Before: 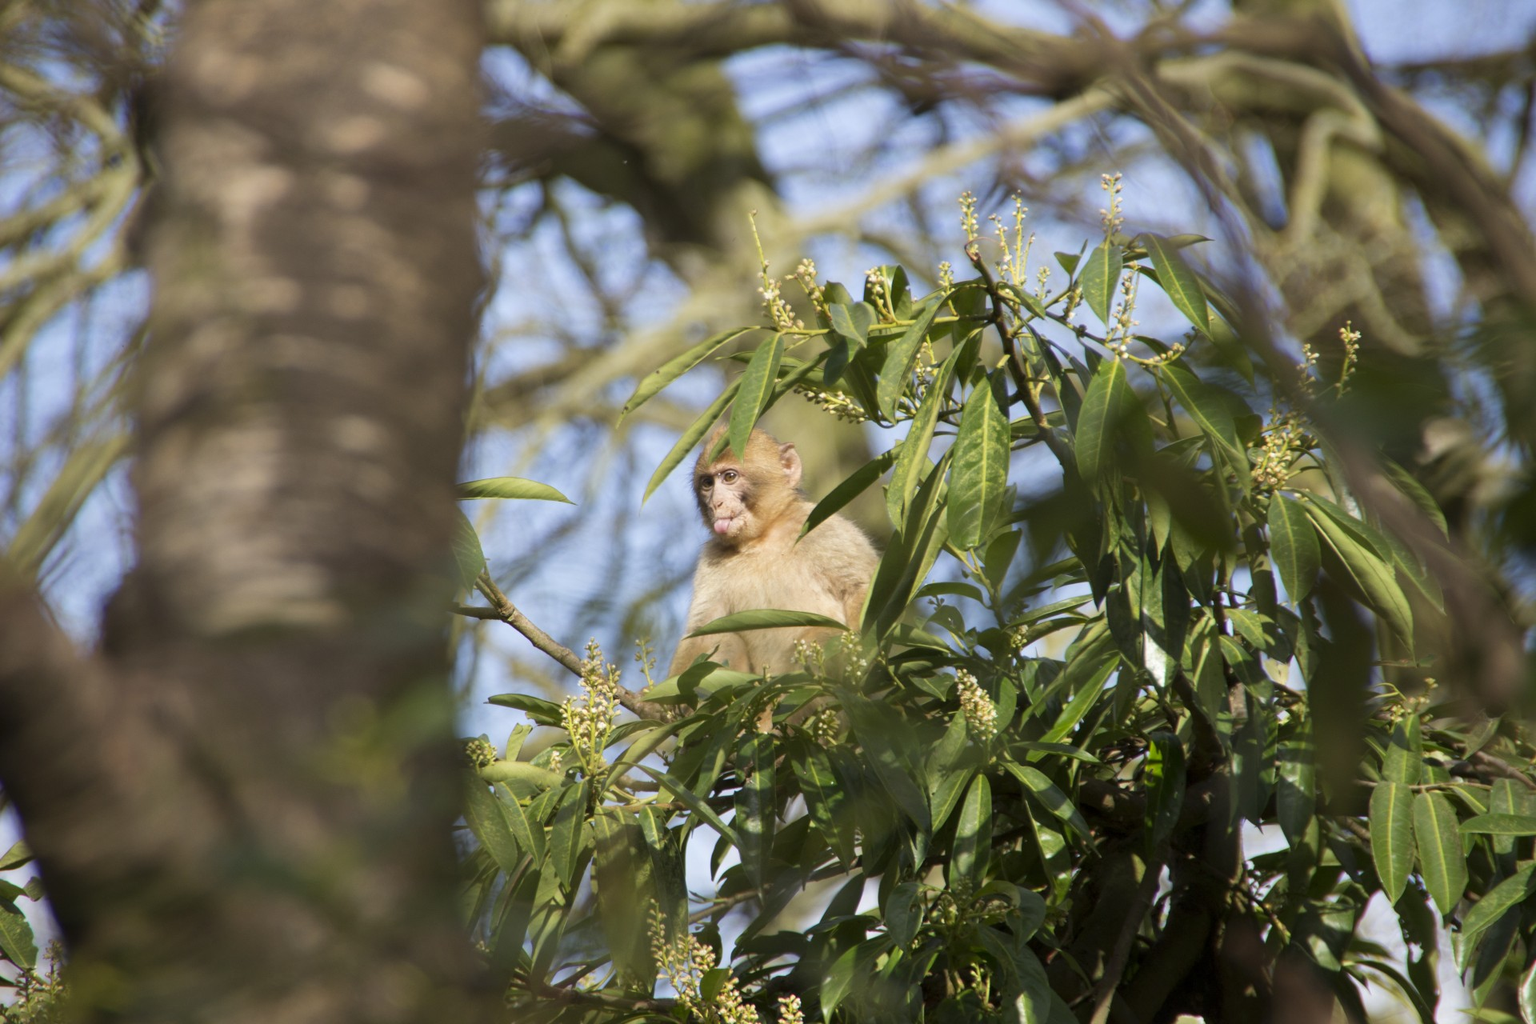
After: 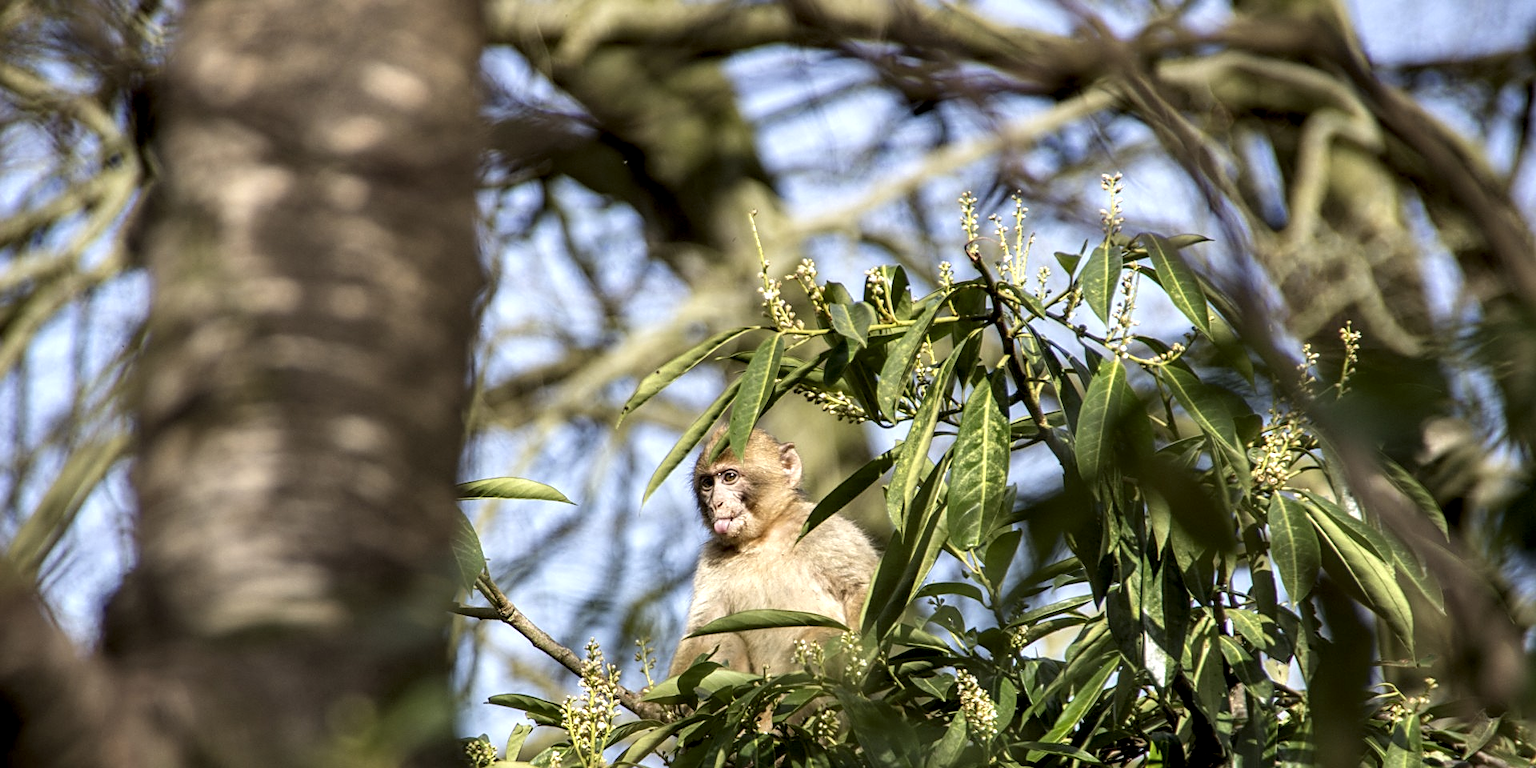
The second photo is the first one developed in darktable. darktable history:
crop: bottom 24.988%
local contrast: highlights 19%, detail 186%
sharpen: on, module defaults
